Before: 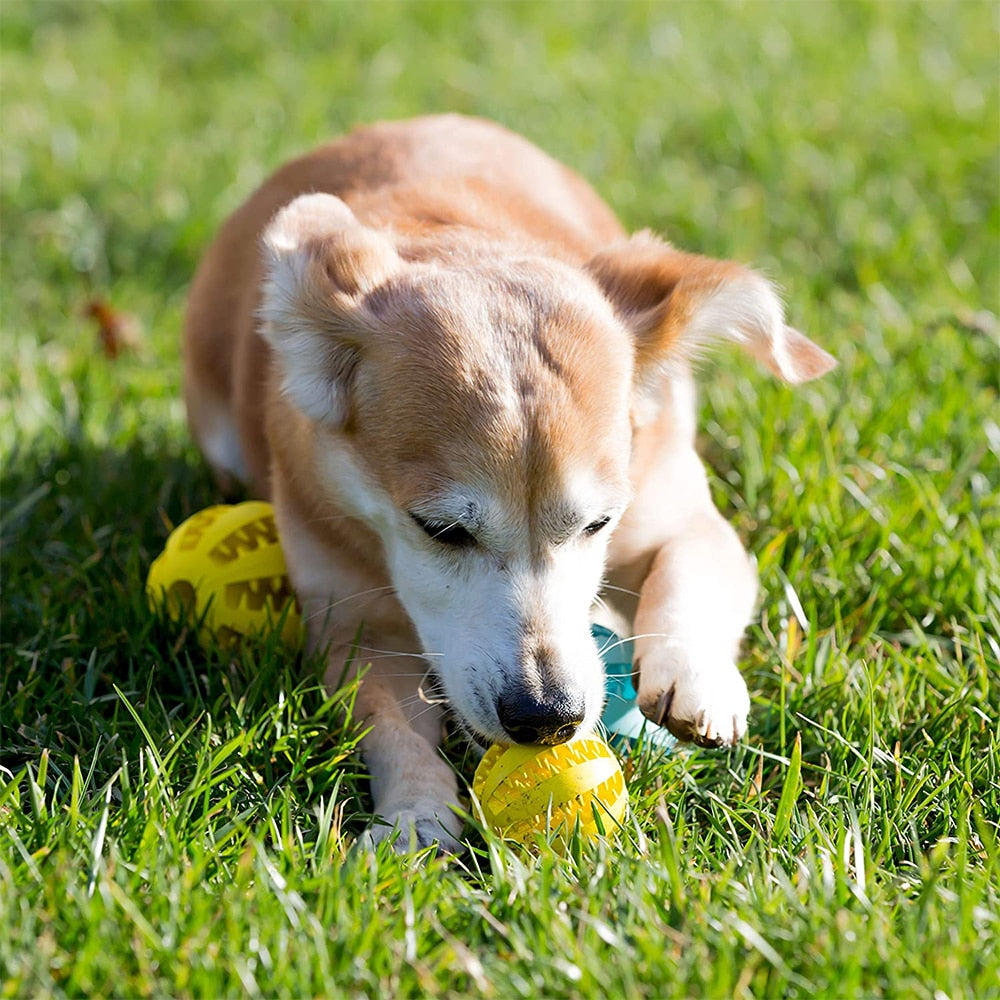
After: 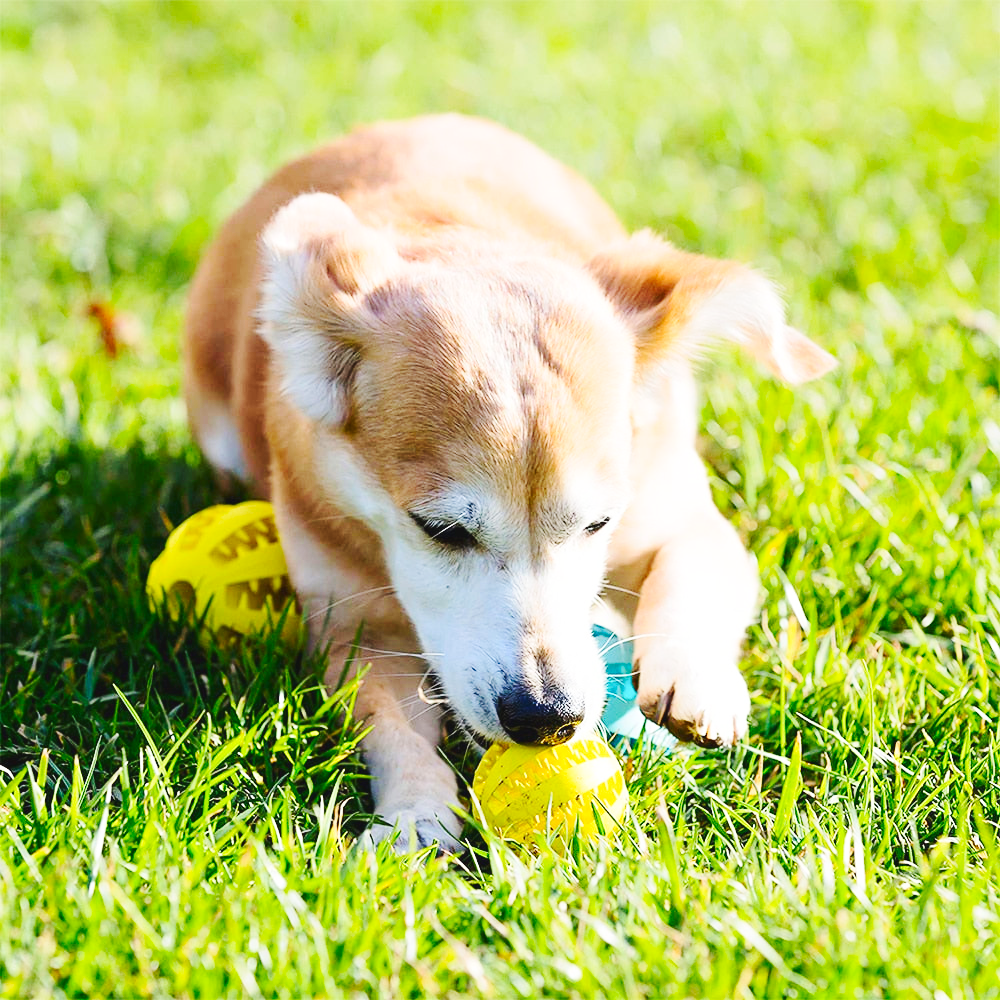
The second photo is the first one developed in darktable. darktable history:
base curve: curves: ch0 [(0, 0.007) (0.028, 0.063) (0.121, 0.311) (0.46, 0.743) (0.859, 0.957) (1, 1)], preserve colors none
contrast brightness saturation: contrast 0.157, saturation 0.32
